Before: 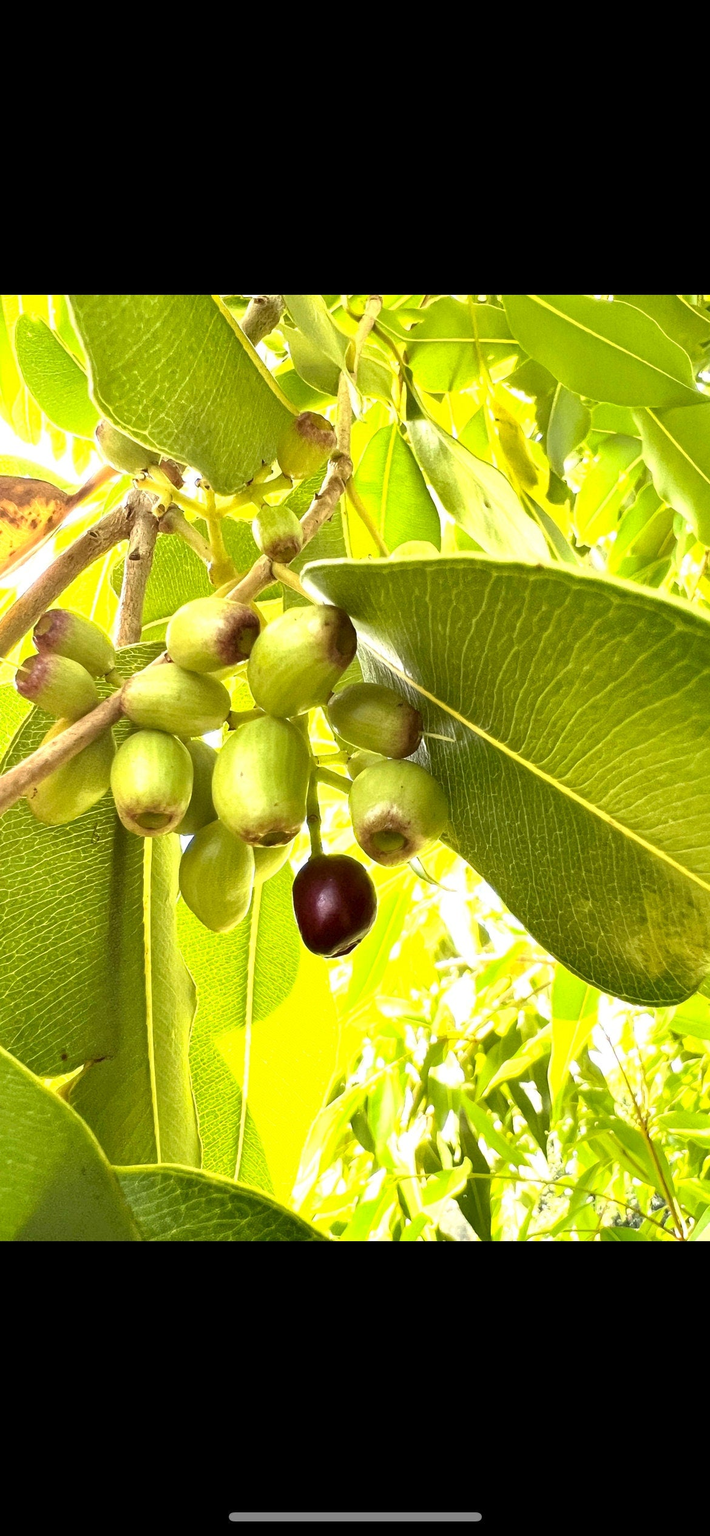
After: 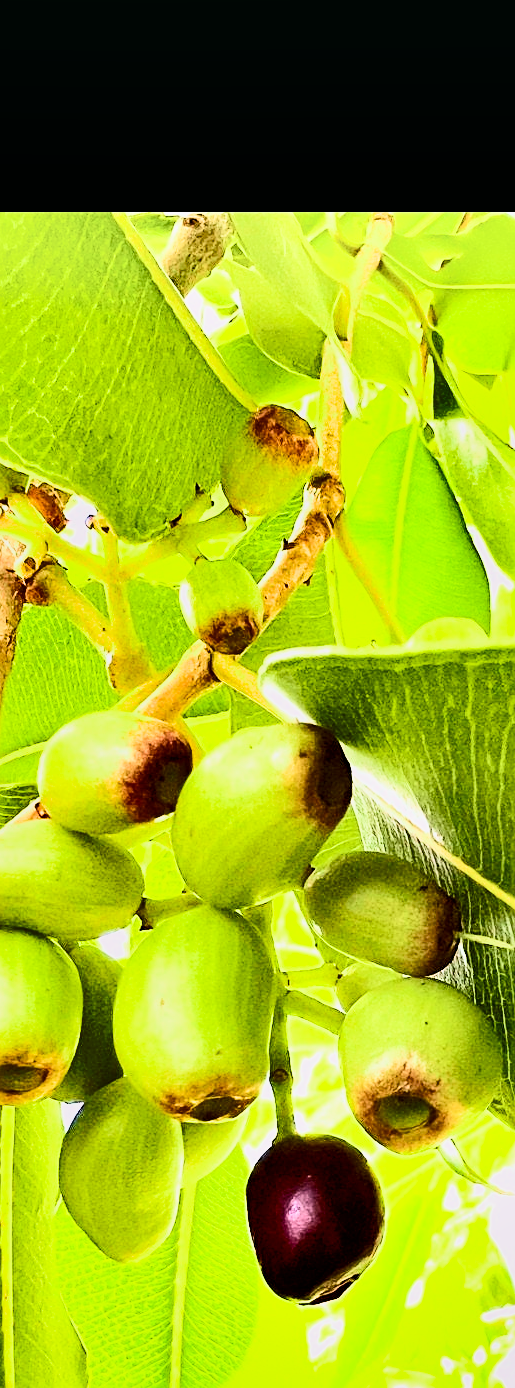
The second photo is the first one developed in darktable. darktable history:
local contrast: mode bilateral grid, contrast 10, coarseness 25, detail 115%, midtone range 0.2
sharpen: on, module defaults
exposure: exposure 0.6 EV, compensate highlight preservation false
crop: left 20.248%, top 10.86%, right 35.675%, bottom 34.321%
tone curve: curves: ch0 [(0, 0.003) (0.044, 0.025) (0.12, 0.089) (0.197, 0.168) (0.281, 0.273) (0.468, 0.548) (0.583, 0.691) (0.701, 0.815) (0.86, 0.922) (1, 0.982)]; ch1 [(0, 0) (0.232, 0.214) (0.404, 0.376) (0.461, 0.425) (0.493, 0.481) (0.501, 0.5) (0.517, 0.524) (0.55, 0.585) (0.598, 0.651) (0.671, 0.735) (0.796, 0.85) (1, 1)]; ch2 [(0, 0) (0.249, 0.216) (0.357, 0.317) (0.448, 0.432) (0.478, 0.492) (0.498, 0.499) (0.517, 0.527) (0.537, 0.564) (0.569, 0.617) (0.61, 0.659) (0.706, 0.75) (0.808, 0.809) (0.991, 0.968)], color space Lab, independent channels, preserve colors none
shadows and highlights: shadows 75, highlights -60.85, soften with gaussian
filmic rgb: black relative exposure -5 EV, hardness 2.88, contrast 1.5
white balance: red 1.004, blue 1.096
